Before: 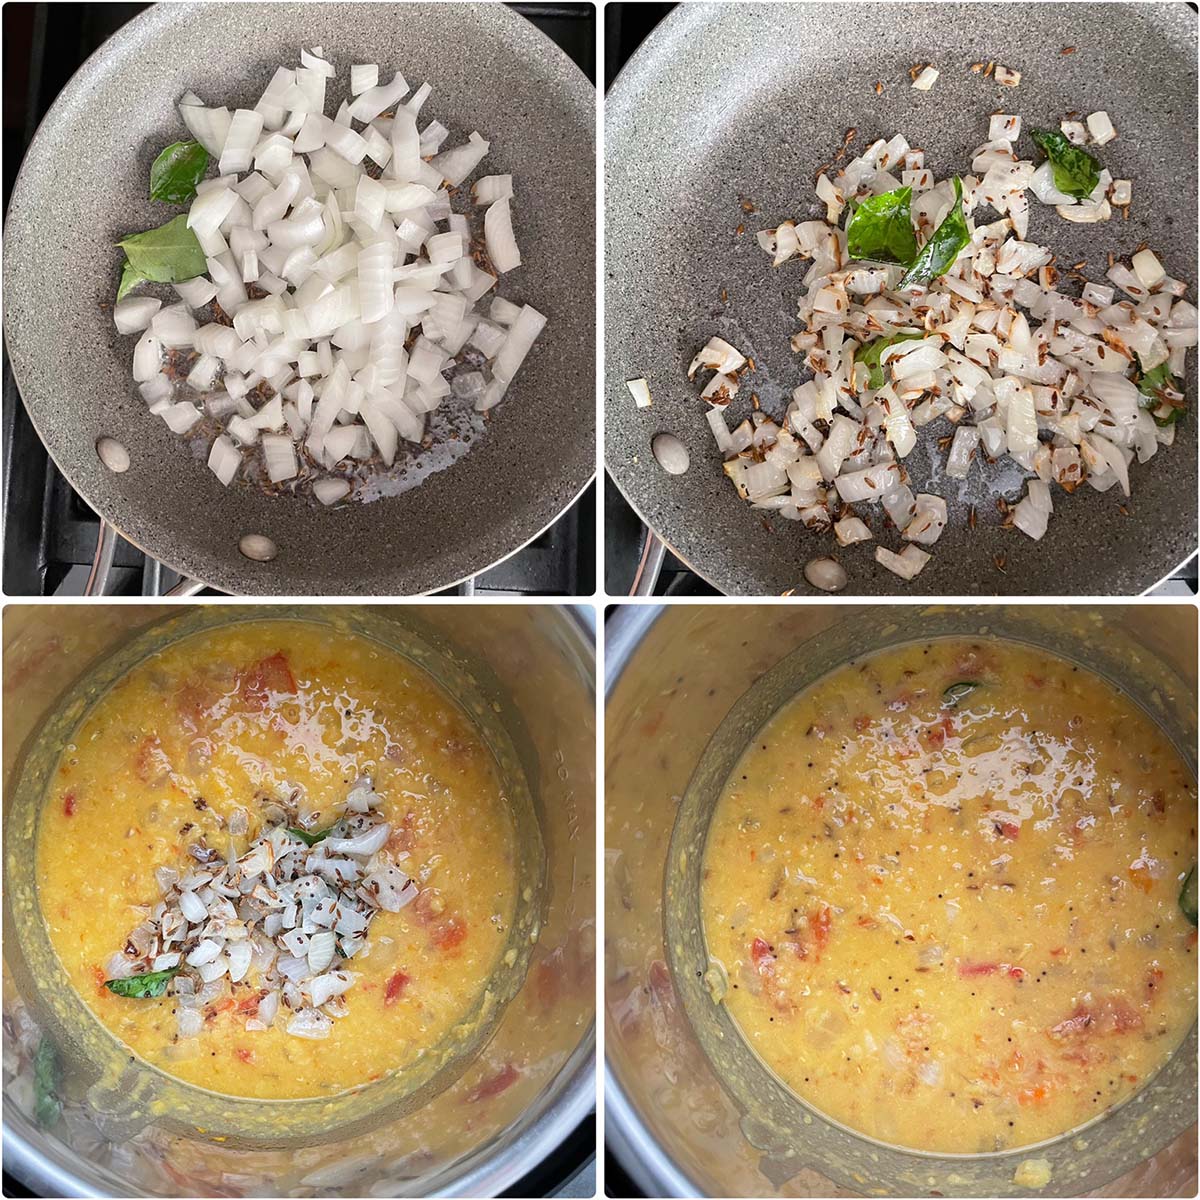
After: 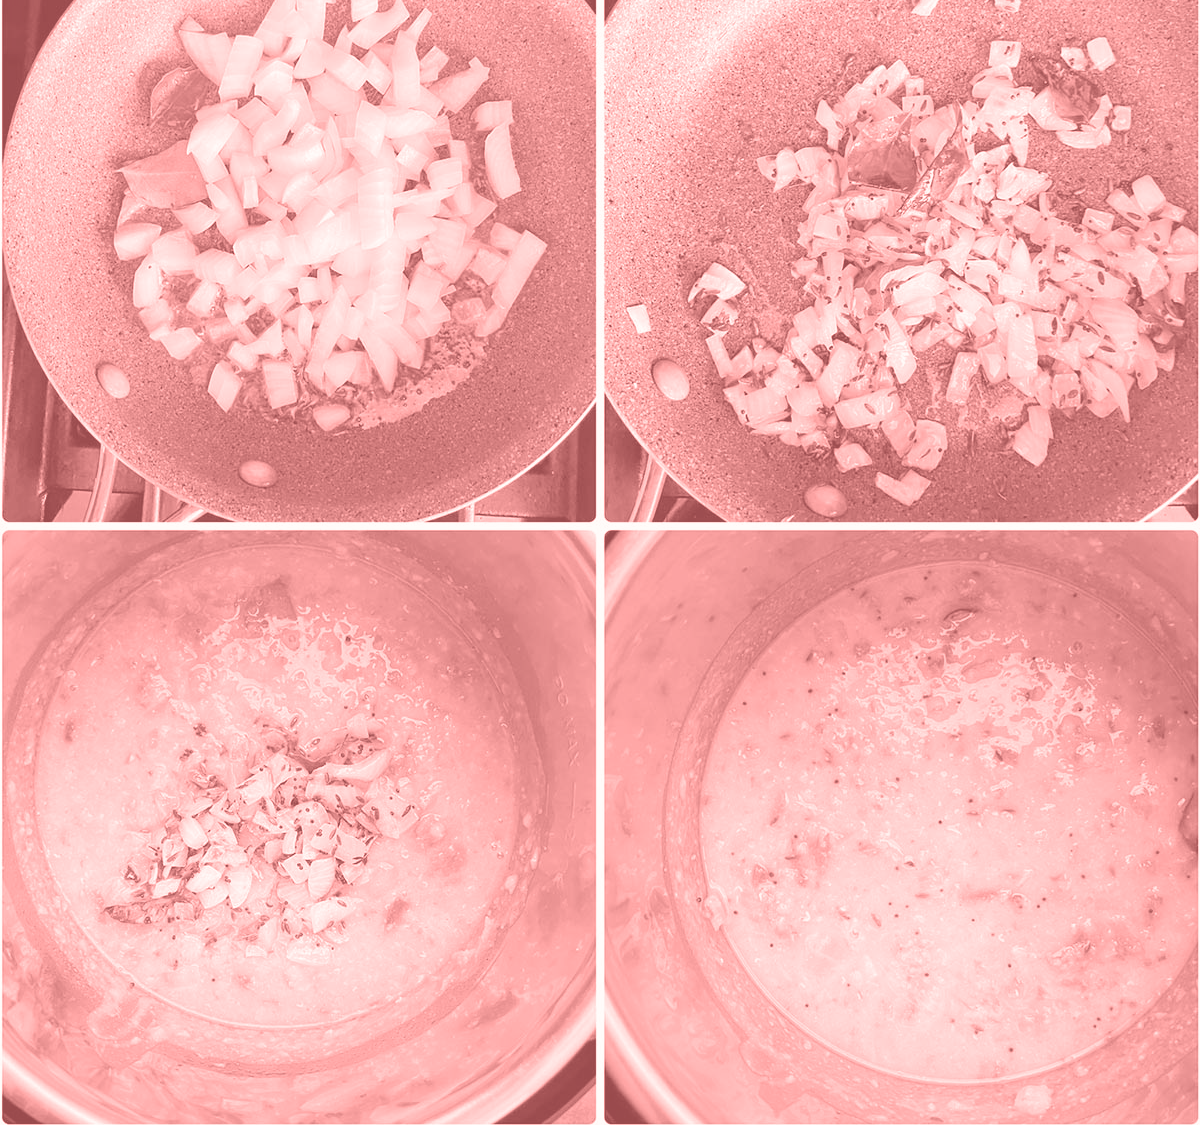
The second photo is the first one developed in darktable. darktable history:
crop and rotate: top 6.25%
exposure: black level correction 0, exposure 1 EV, compensate exposure bias true, compensate highlight preservation false
colorize: saturation 51%, source mix 50.67%, lightness 50.67%
